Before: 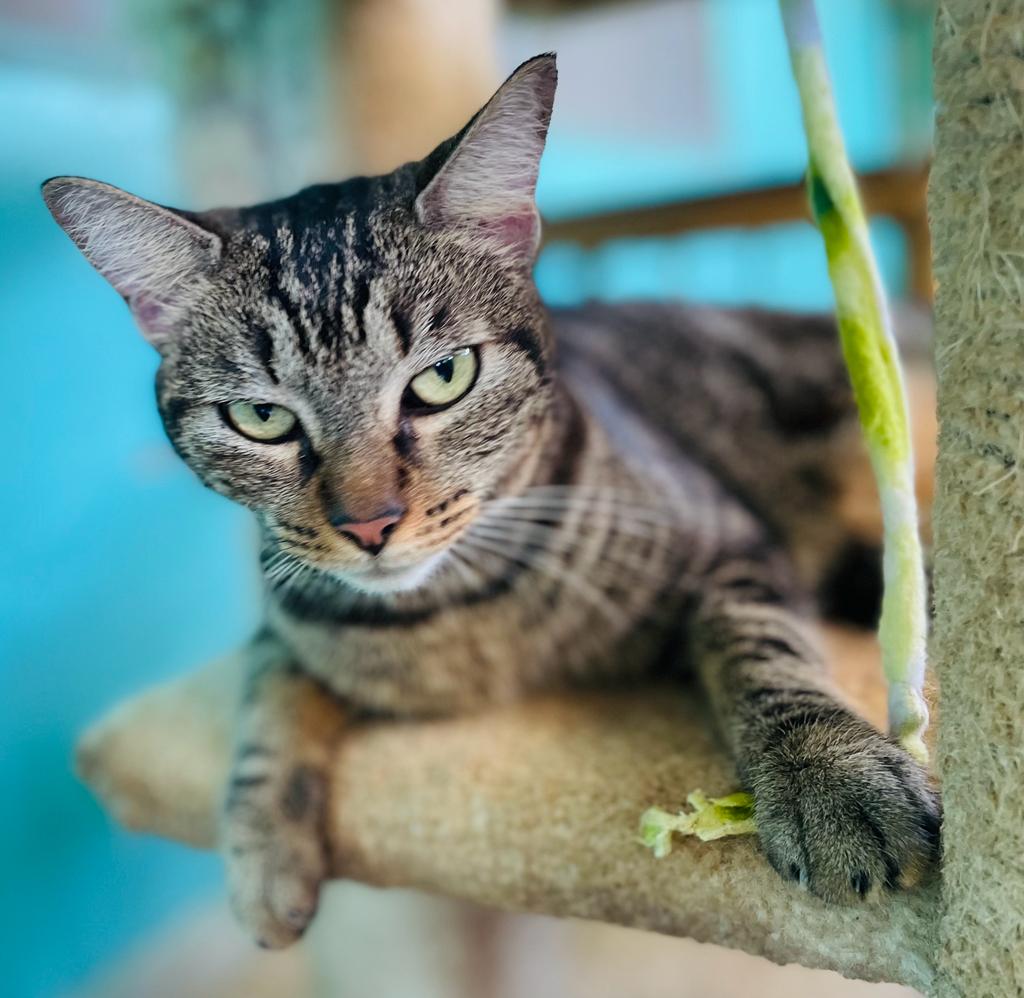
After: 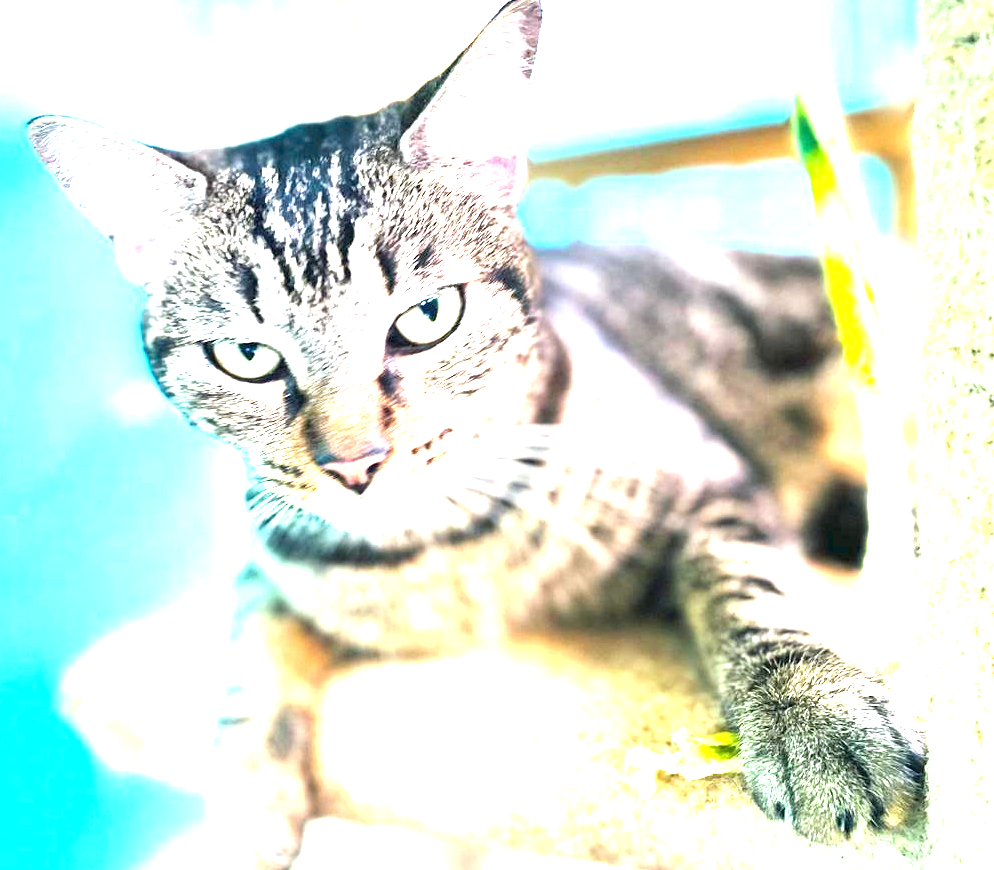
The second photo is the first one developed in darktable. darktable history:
exposure: exposure 3 EV, compensate highlight preservation false
crop: left 1.507%, top 6.147%, right 1.379%, bottom 6.637%
